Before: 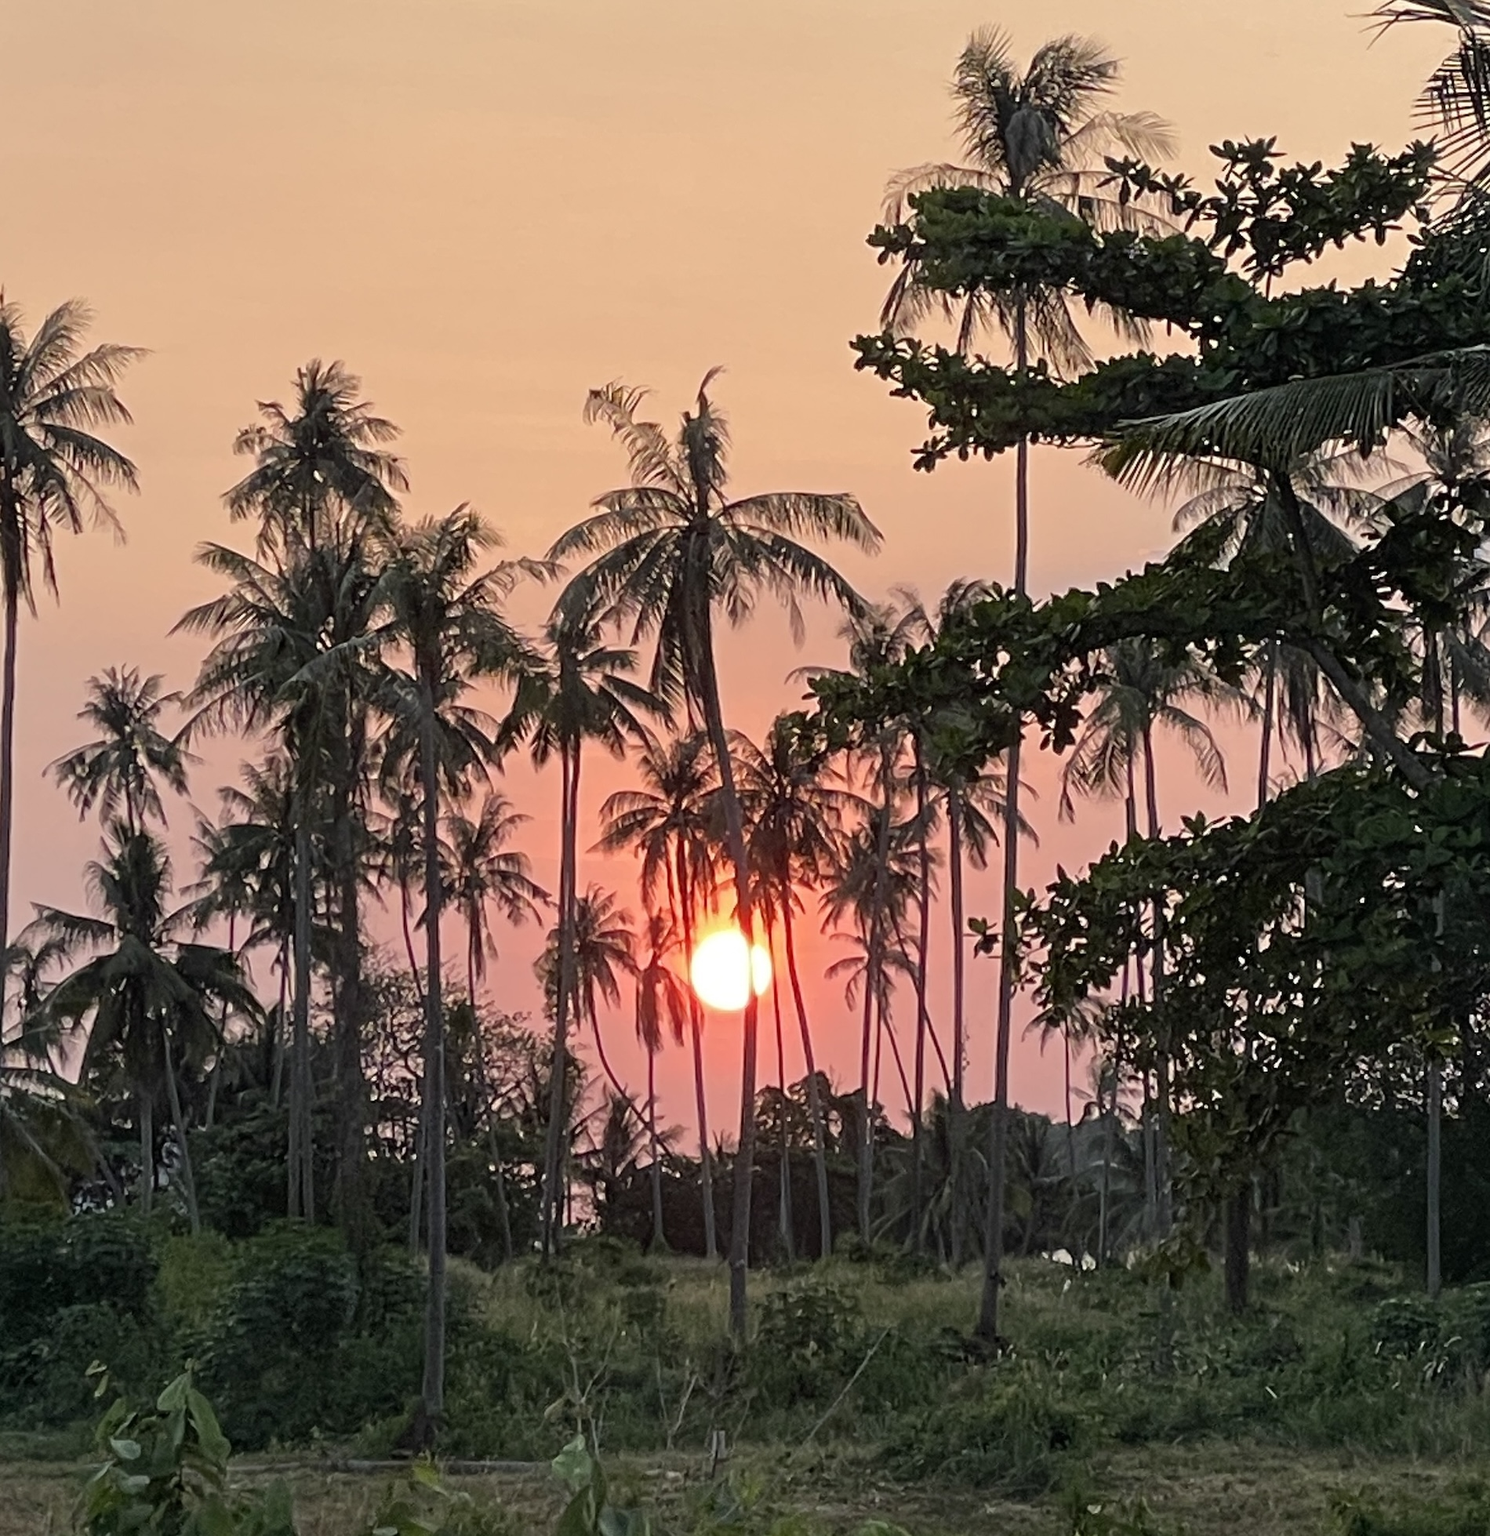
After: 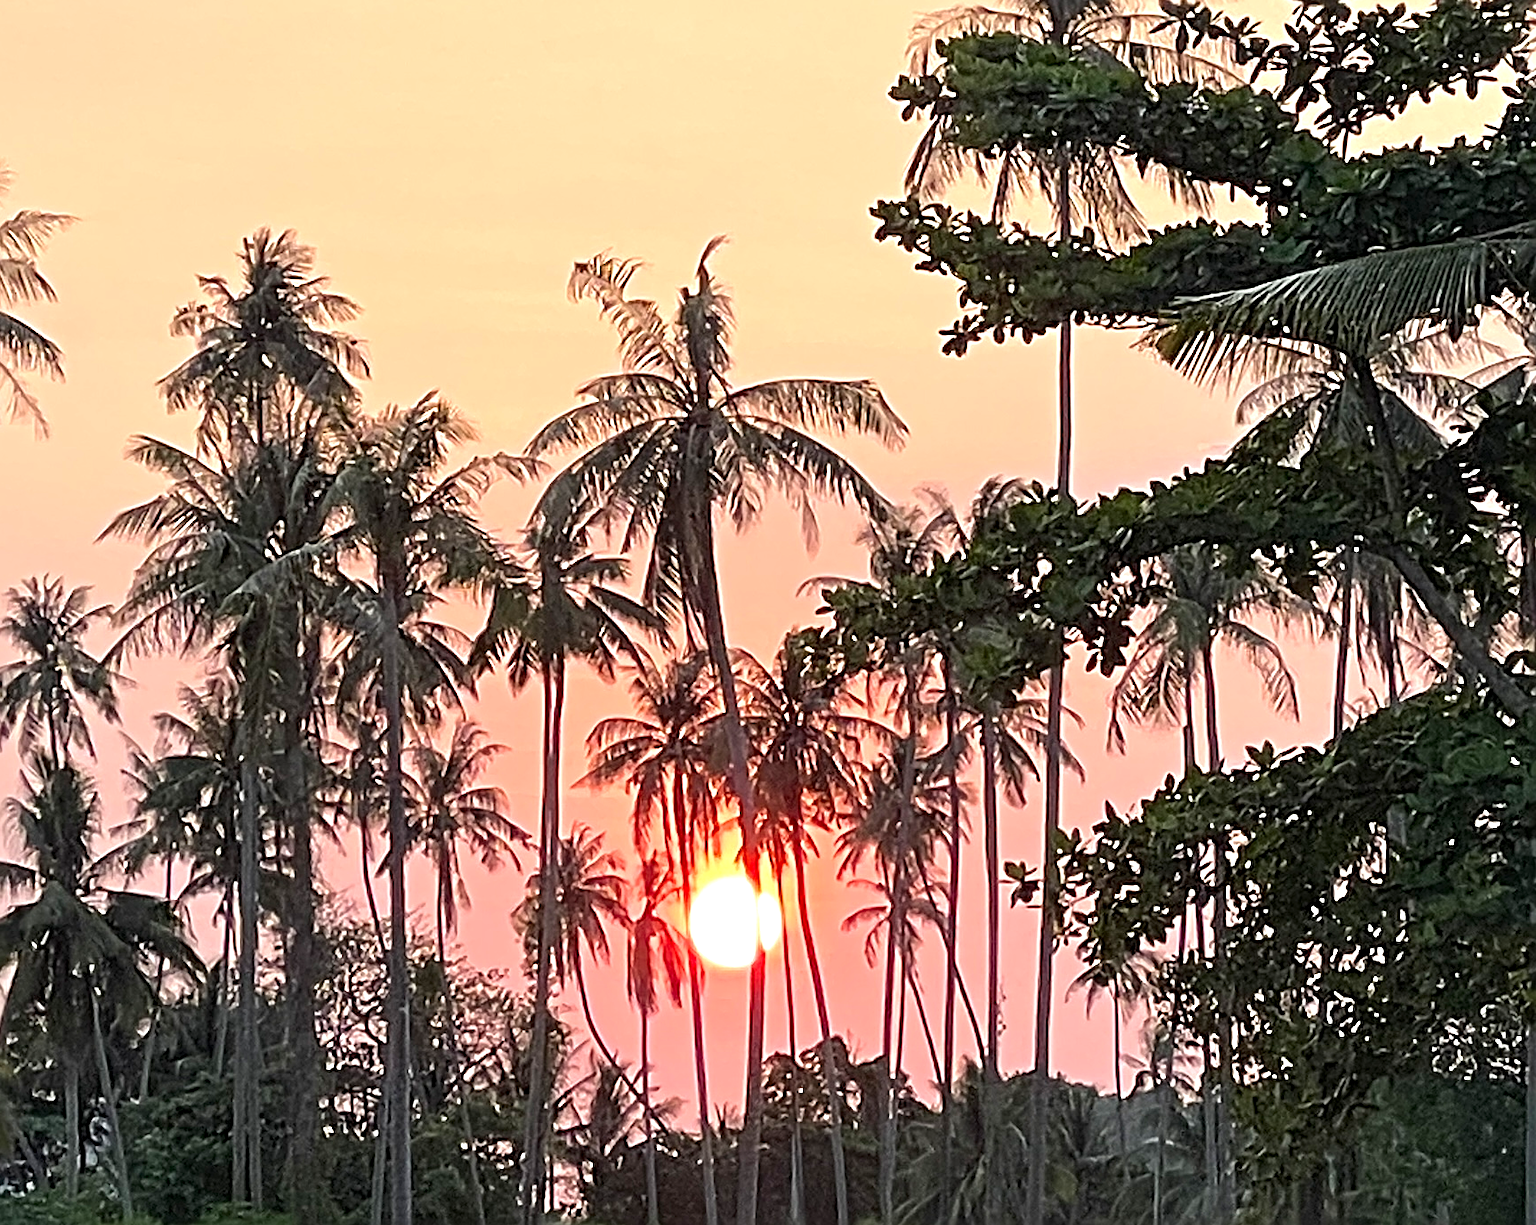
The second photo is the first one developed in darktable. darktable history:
crop: left 5.596%, top 10.314%, right 3.534%, bottom 19.395%
exposure: black level correction 0, exposure 0.7 EV, compensate exposure bias true, compensate highlight preservation false
sharpen: radius 3.025, amount 0.757
